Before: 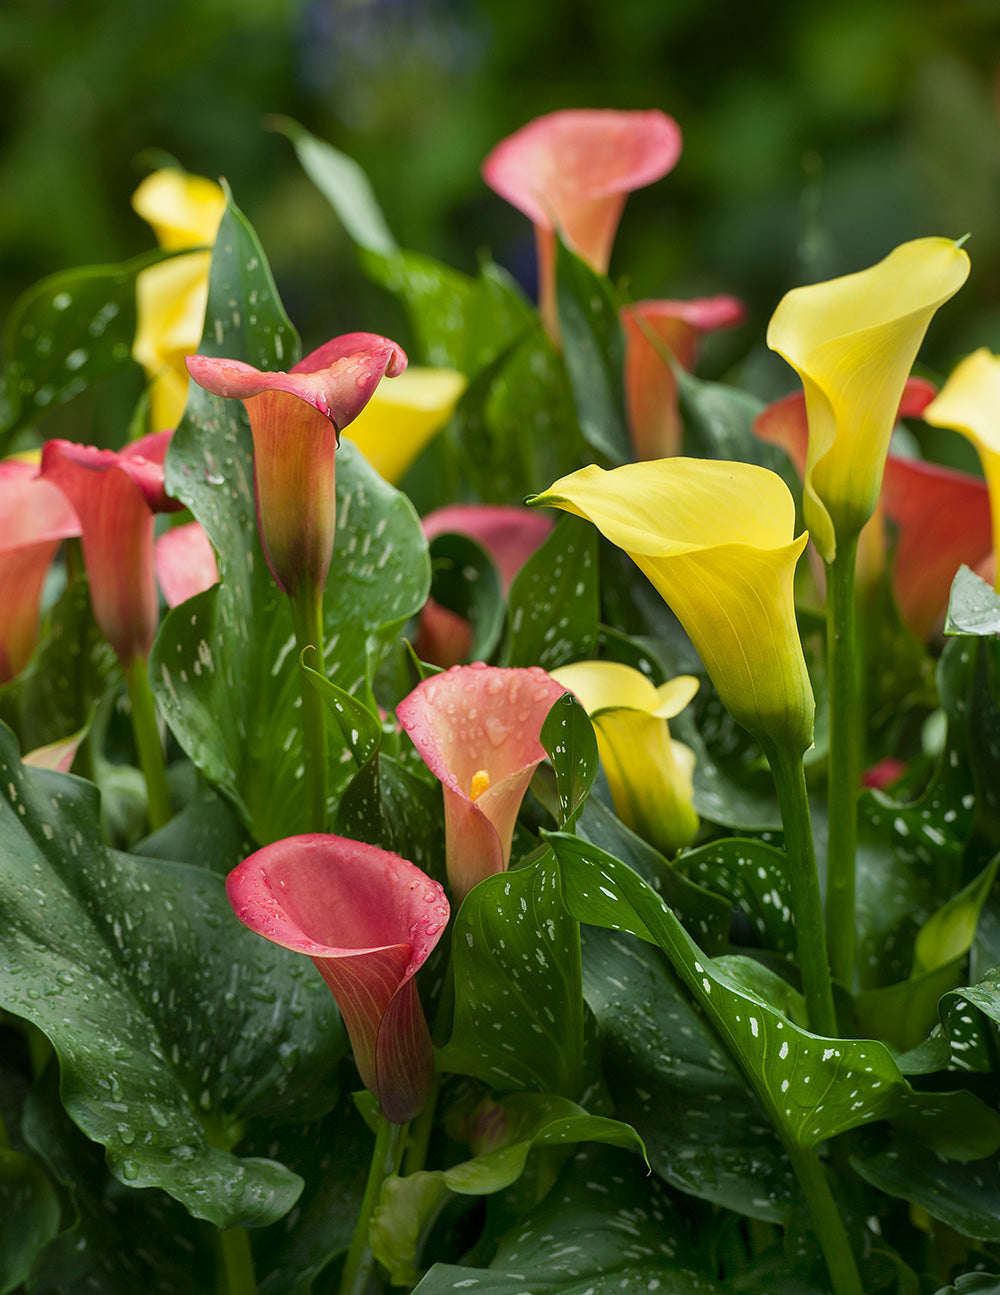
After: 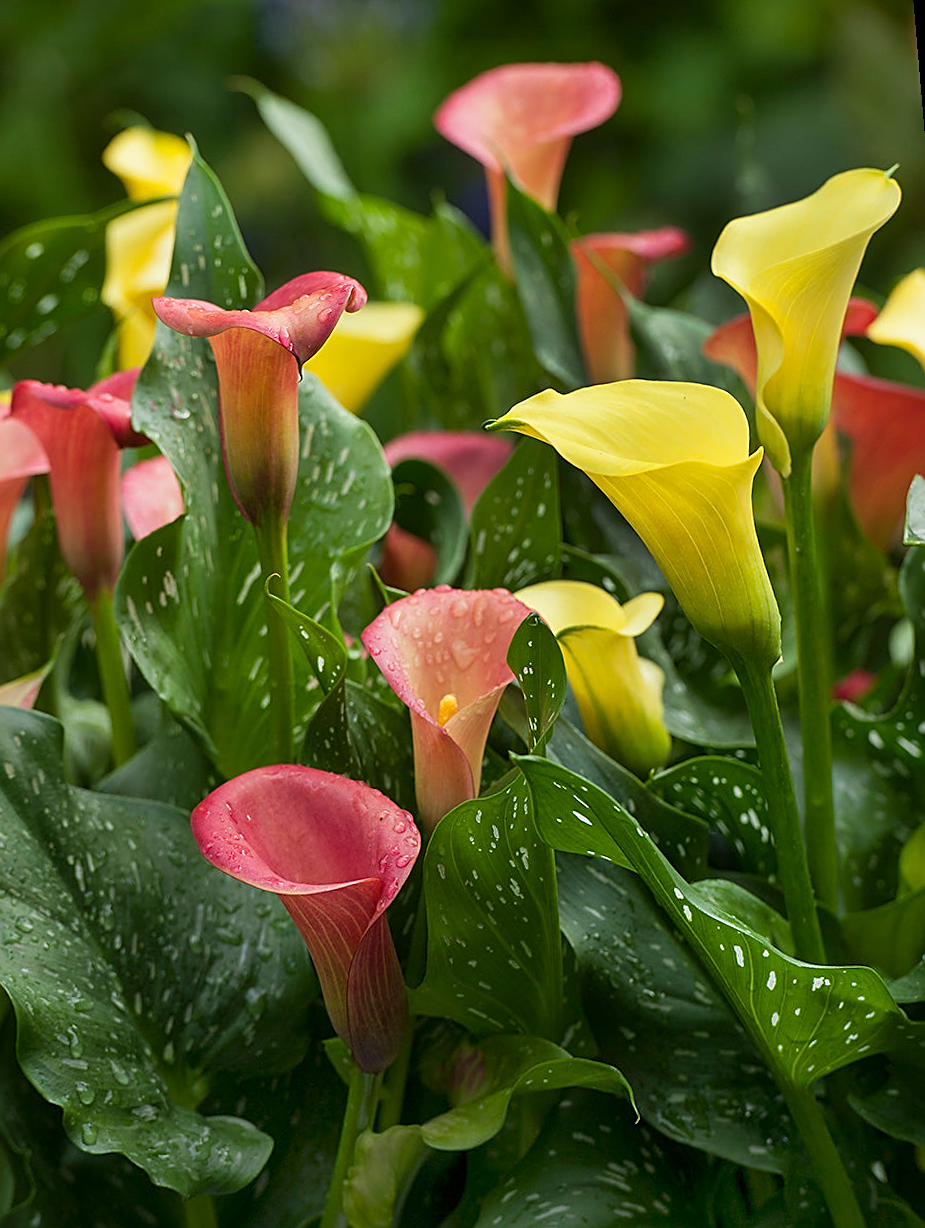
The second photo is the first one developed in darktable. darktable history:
sharpen: amount 0.575
rotate and perspective: rotation -1.68°, lens shift (vertical) -0.146, crop left 0.049, crop right 0.912, crop top 0.032, crop bottom 0.96
